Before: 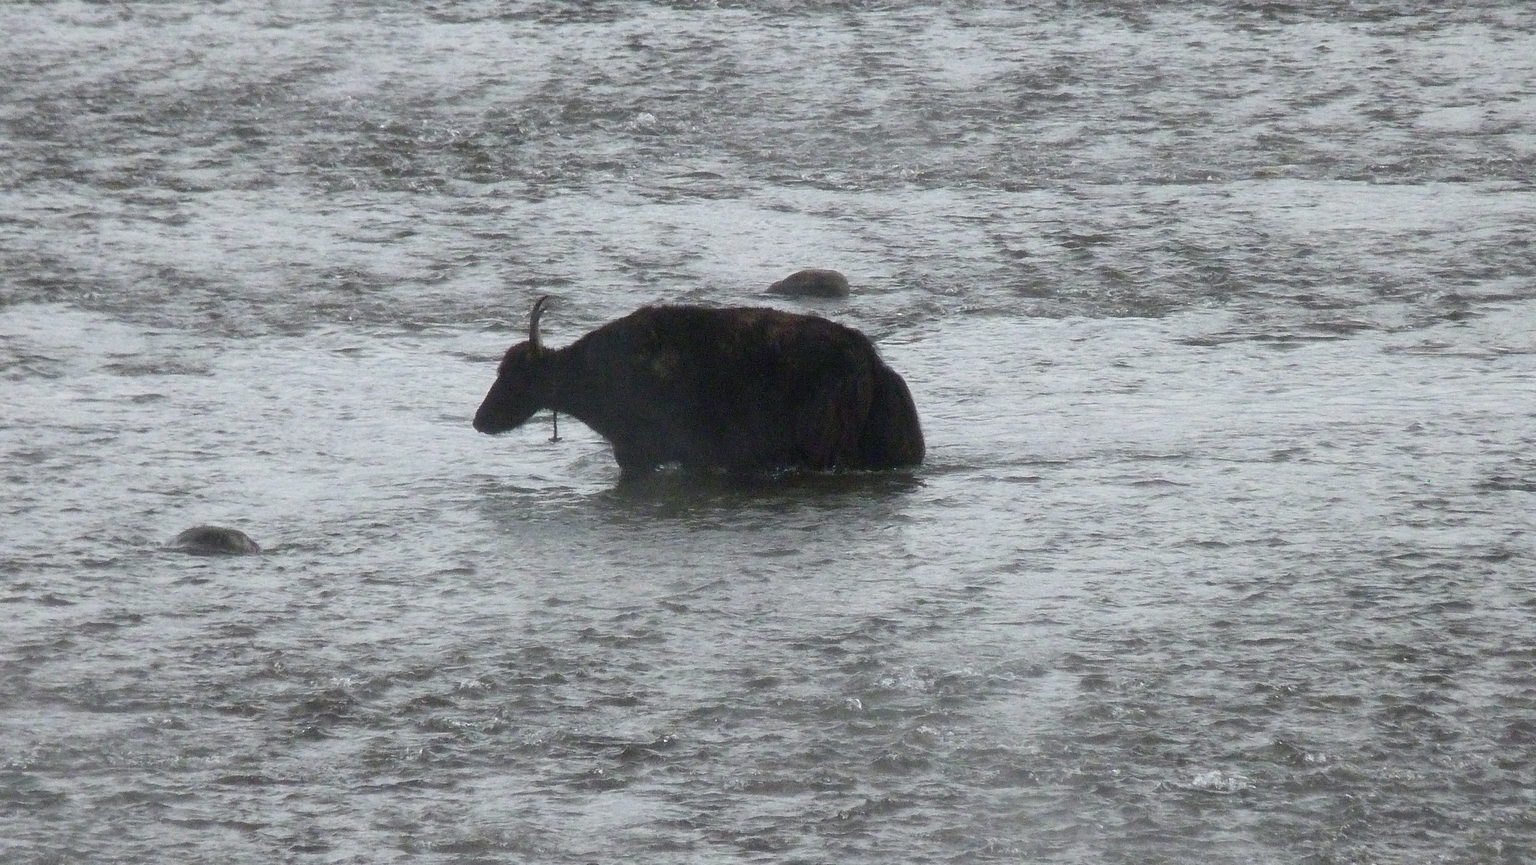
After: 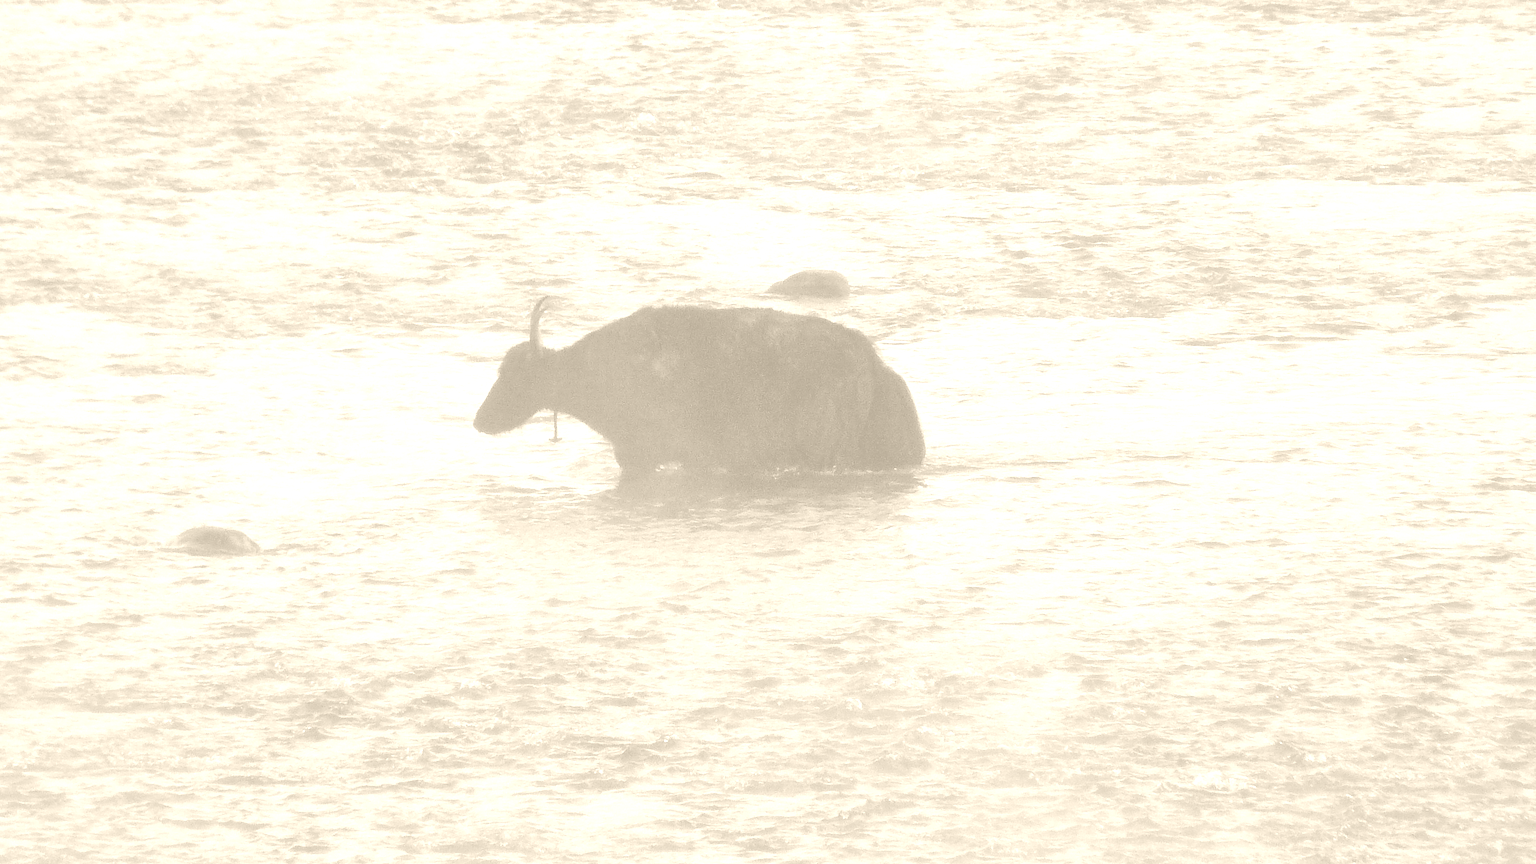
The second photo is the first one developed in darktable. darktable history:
shadows and highlights: shadows 35, highlights -35, soften with gaussian
colorize: hue 36°, saturation 71%, lightness 80.79%
